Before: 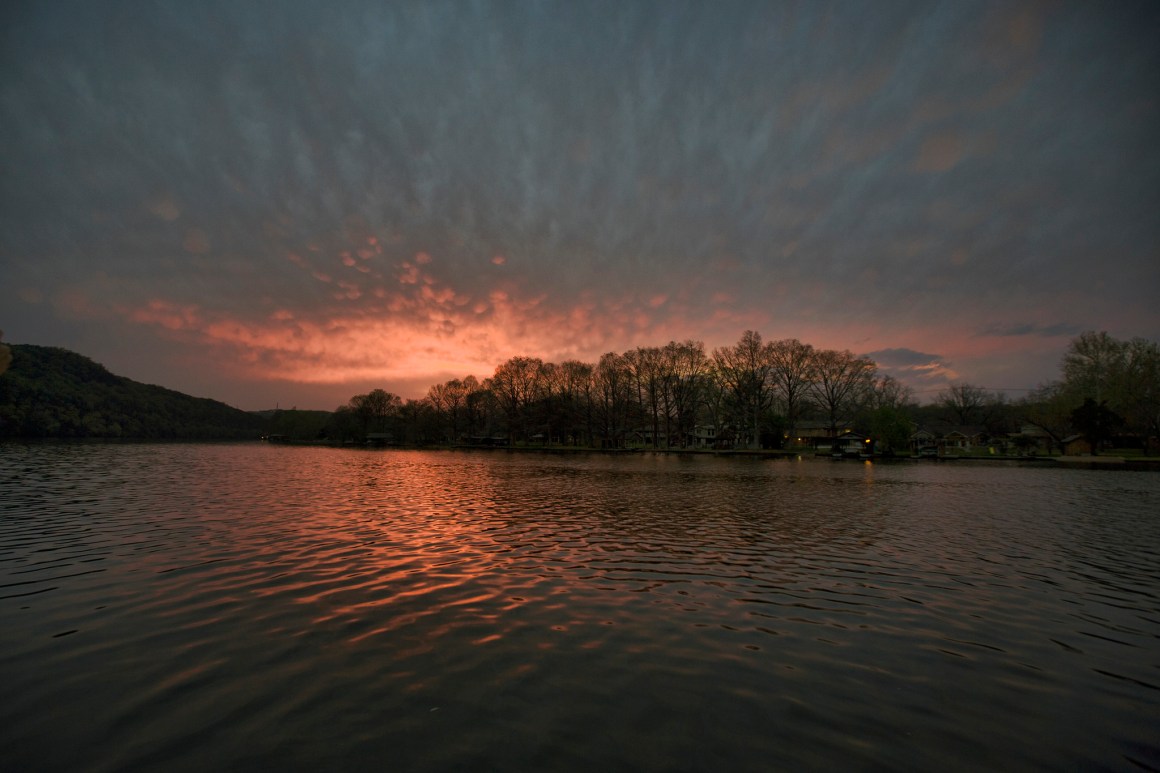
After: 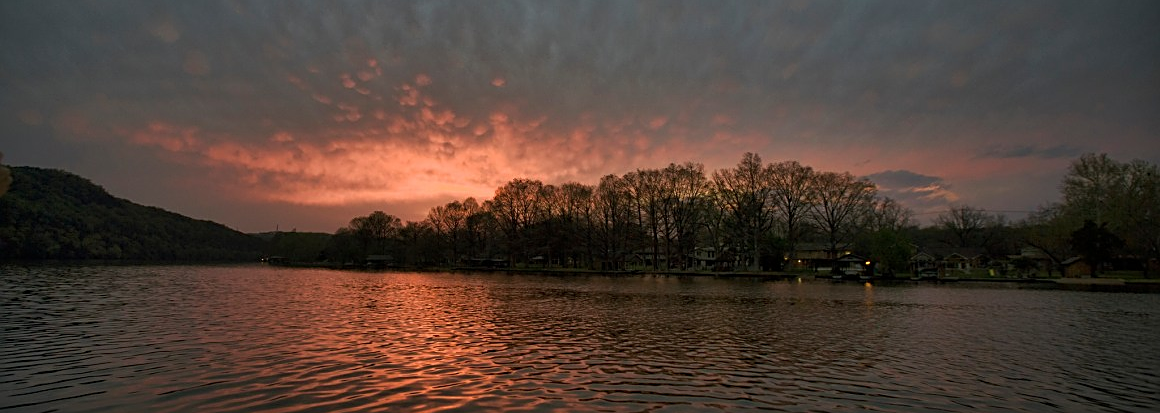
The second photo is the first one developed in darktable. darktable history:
crop and rotate: top 23.043%, bottom 23.437%
sharpen: on, module defaults
